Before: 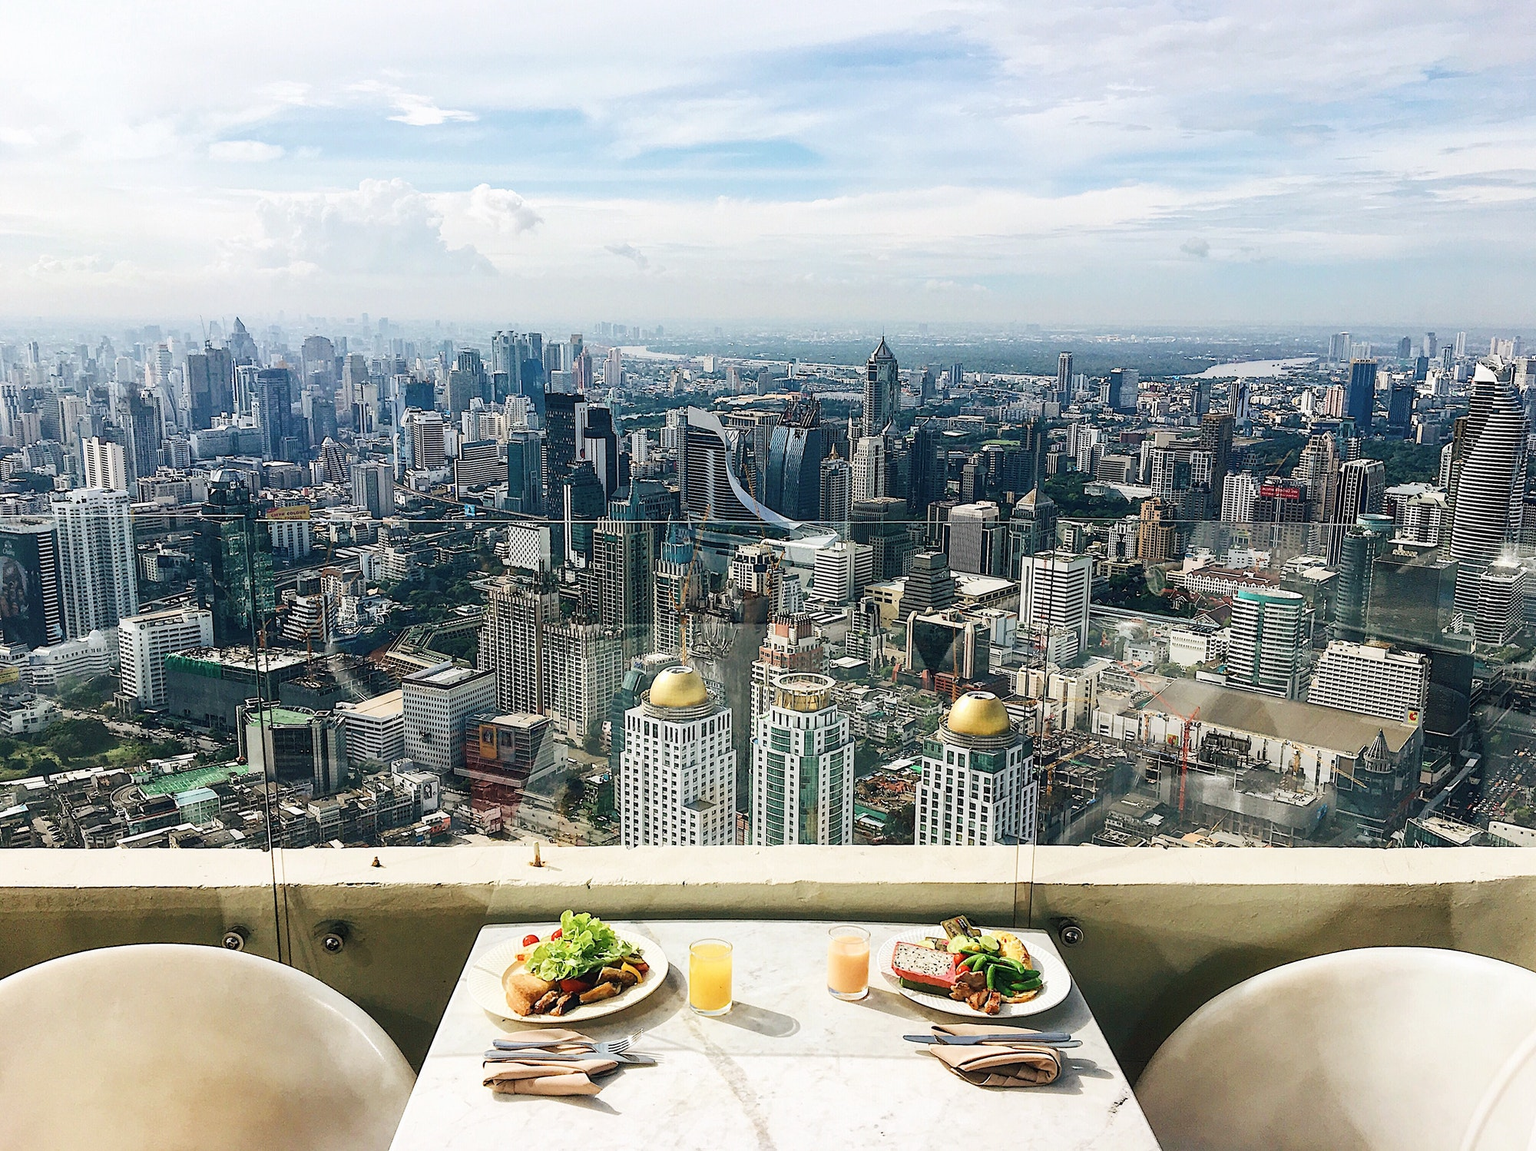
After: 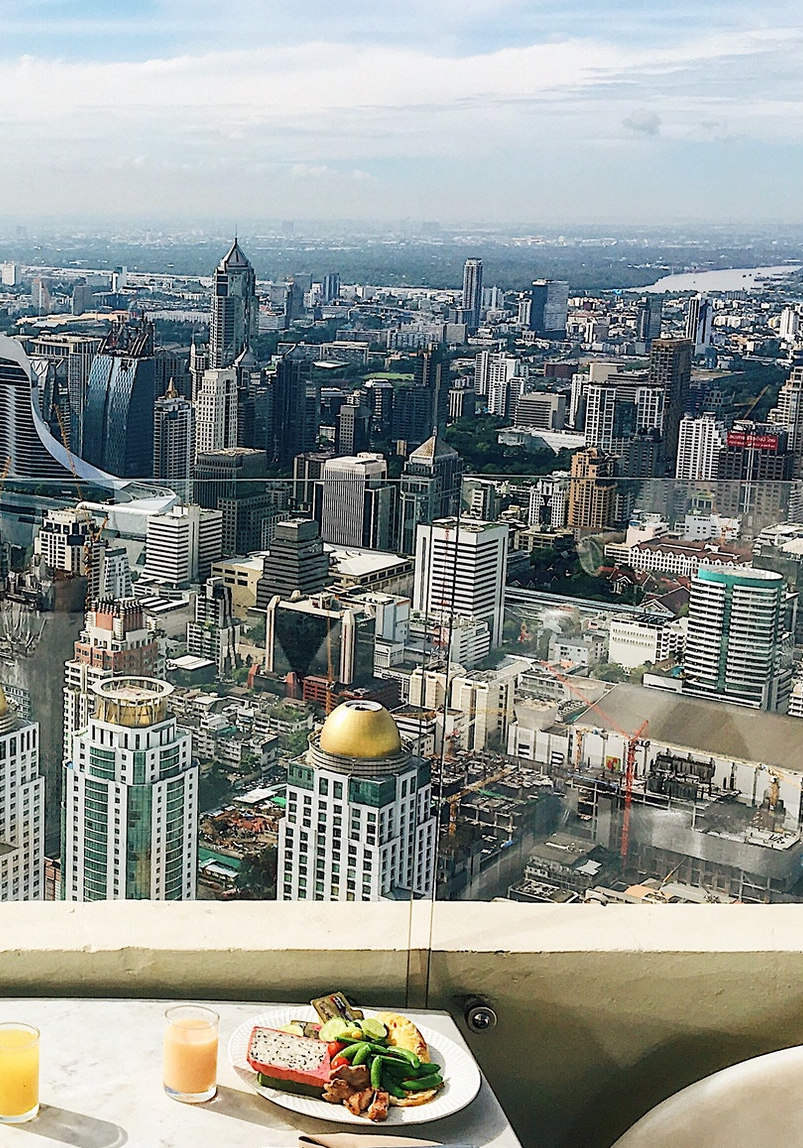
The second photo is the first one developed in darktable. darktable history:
crop: left 45.721%, top 13.393%, right 14.118%, bottom 10.01%
